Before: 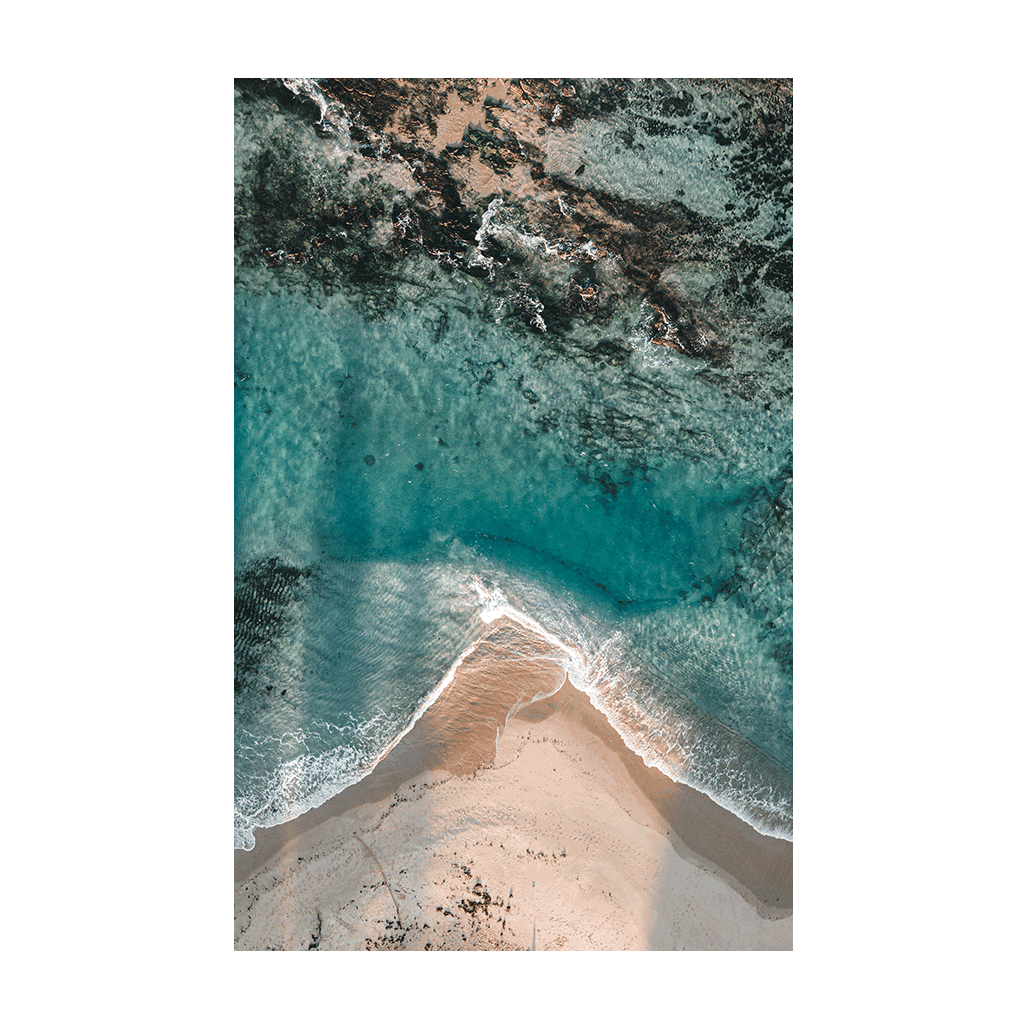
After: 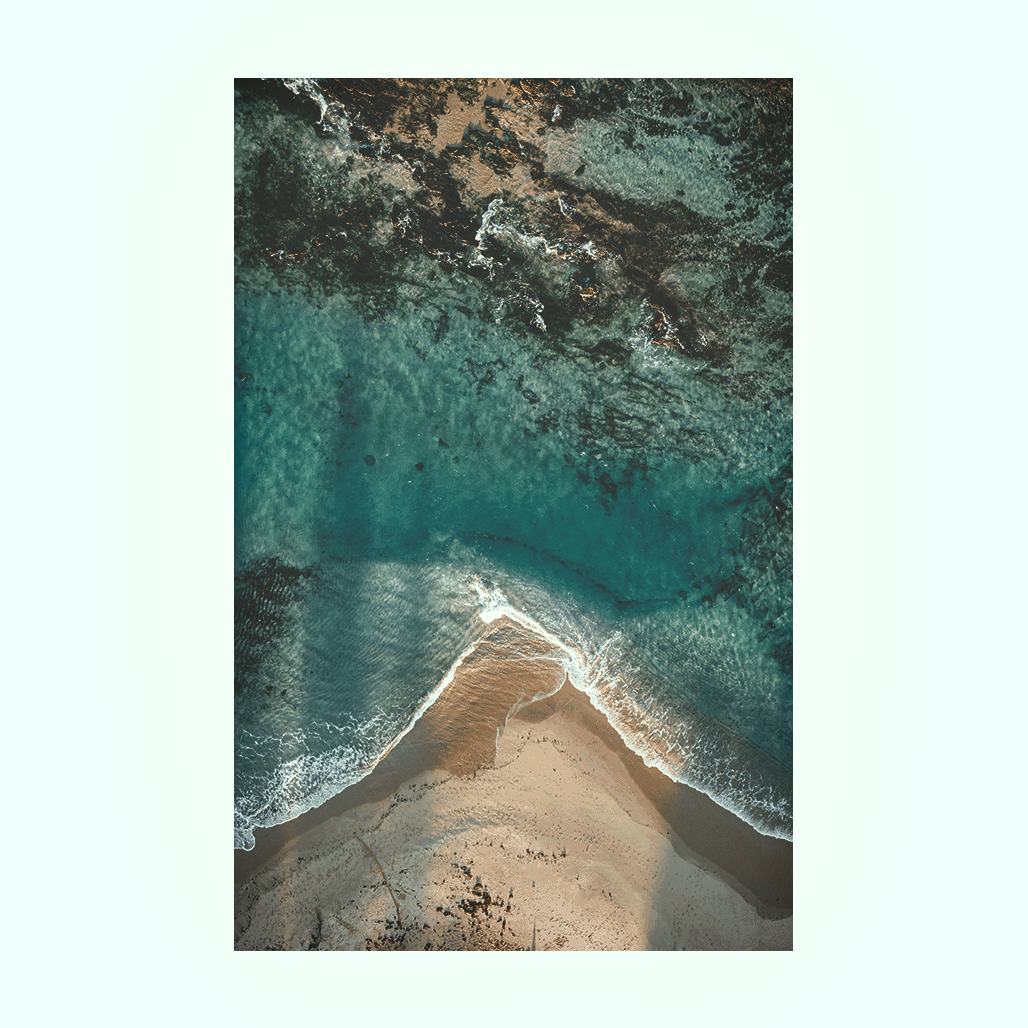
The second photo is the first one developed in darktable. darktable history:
shadows and highlights: shadows color adjustment 97.66%, soften with gaussian
color correction: highlights a* -5.94, highlights b* 11.19
white balance: red 0.976, blue 1.04
rgb curve: curves: ch0 [(0, 0.186) (0.314, 0.284) (0.775, 0.708) (1, 1)], compensate middle gray true, preserve colors none
